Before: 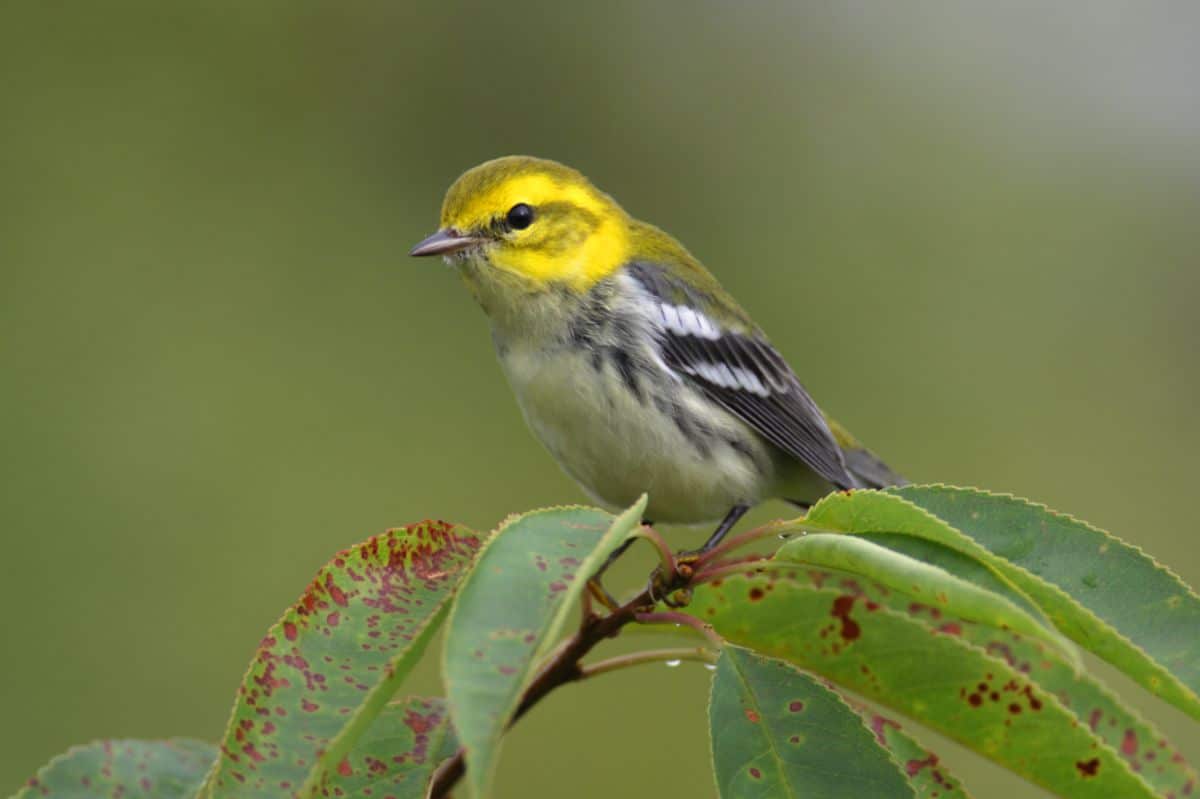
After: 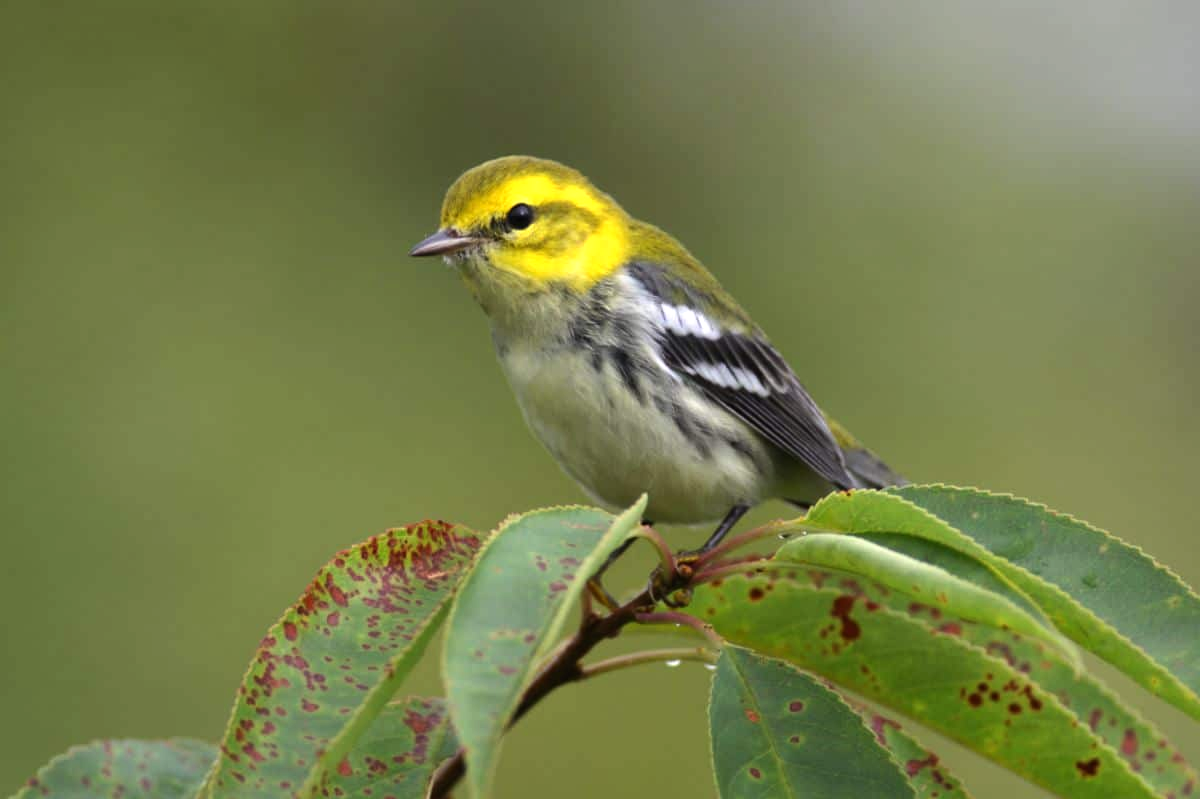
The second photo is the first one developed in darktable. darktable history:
tone equalizer: -8 EV -0.425 EV, -7 EV -0.365 EV, -6 EV -0.318 EV, -5 EV -0.196 EV, -3 EV 0.203 EV, -2 EV 0.321 EV, -1 EV 0.385 EV, +0 EV 0.417 EV, edges refinement/feathering 500, mask exposure compensation -1.57 EV, preserve details no
